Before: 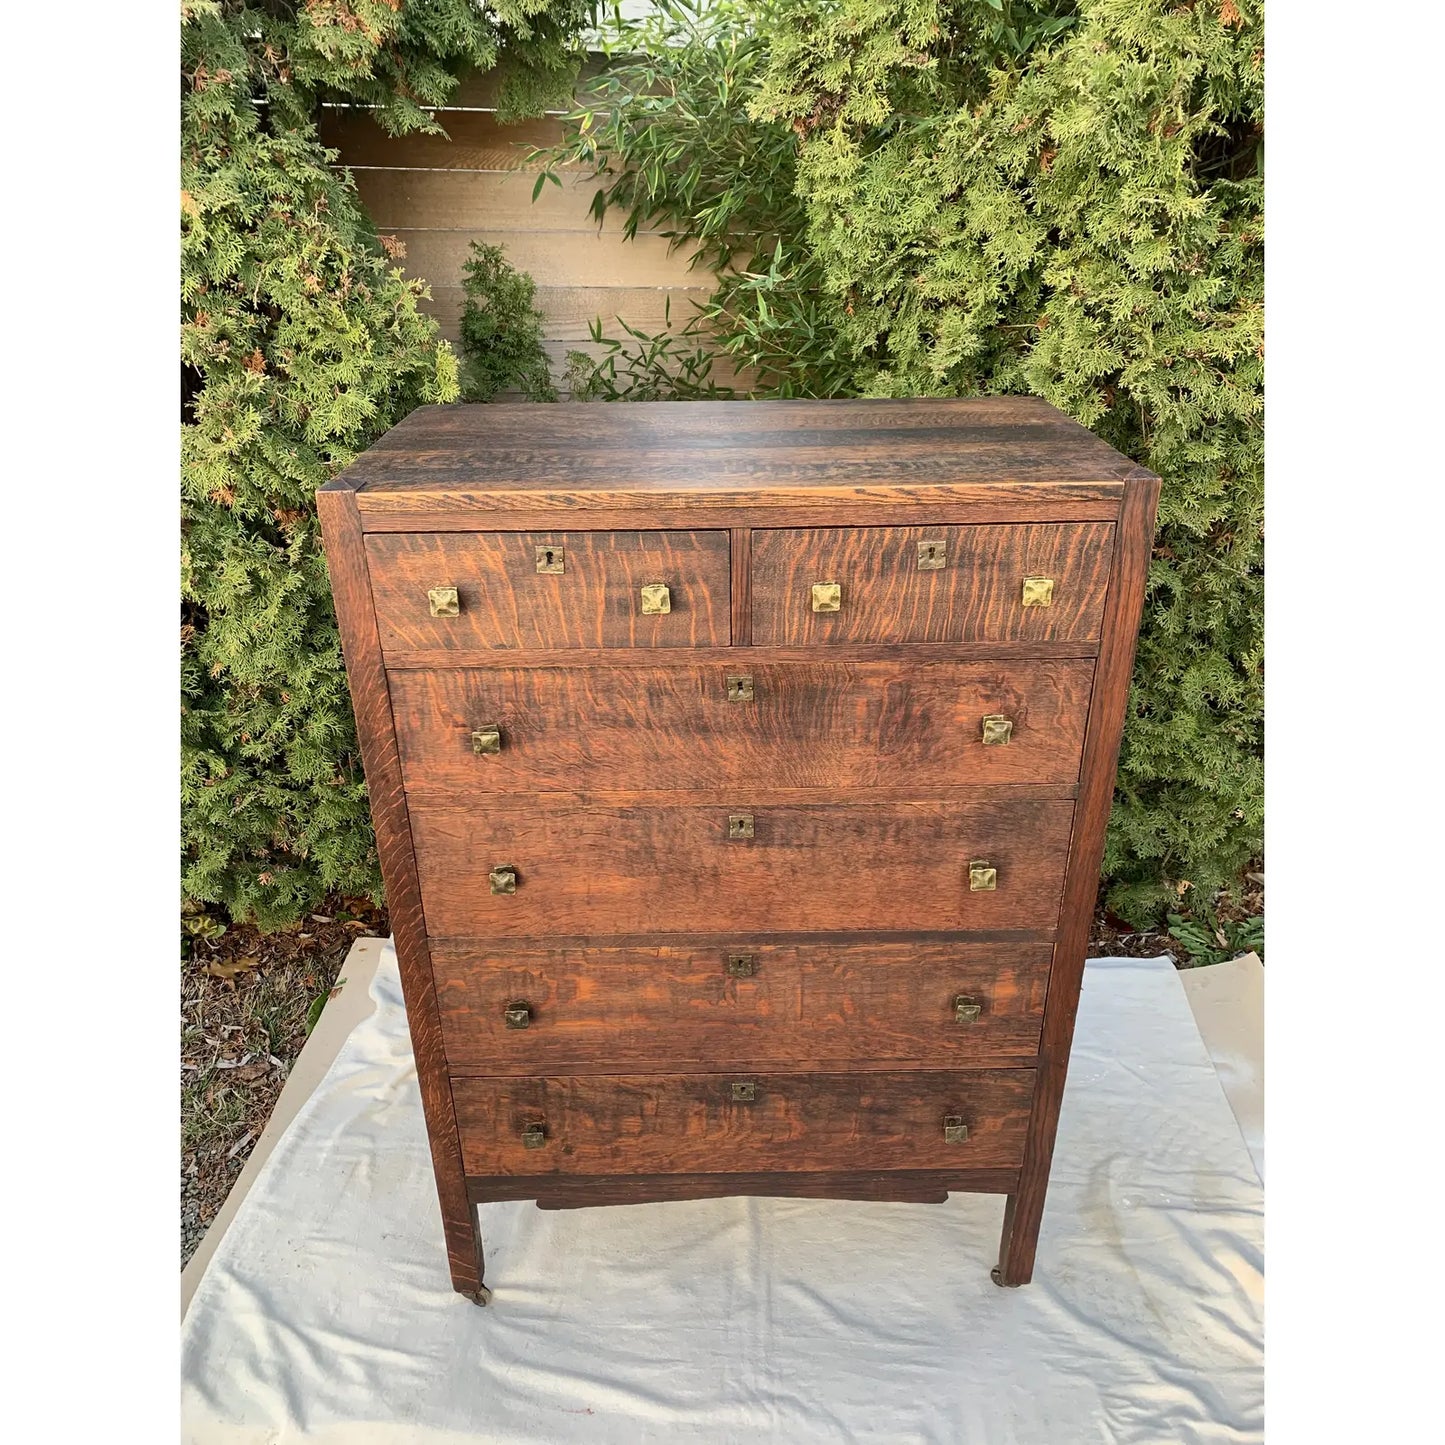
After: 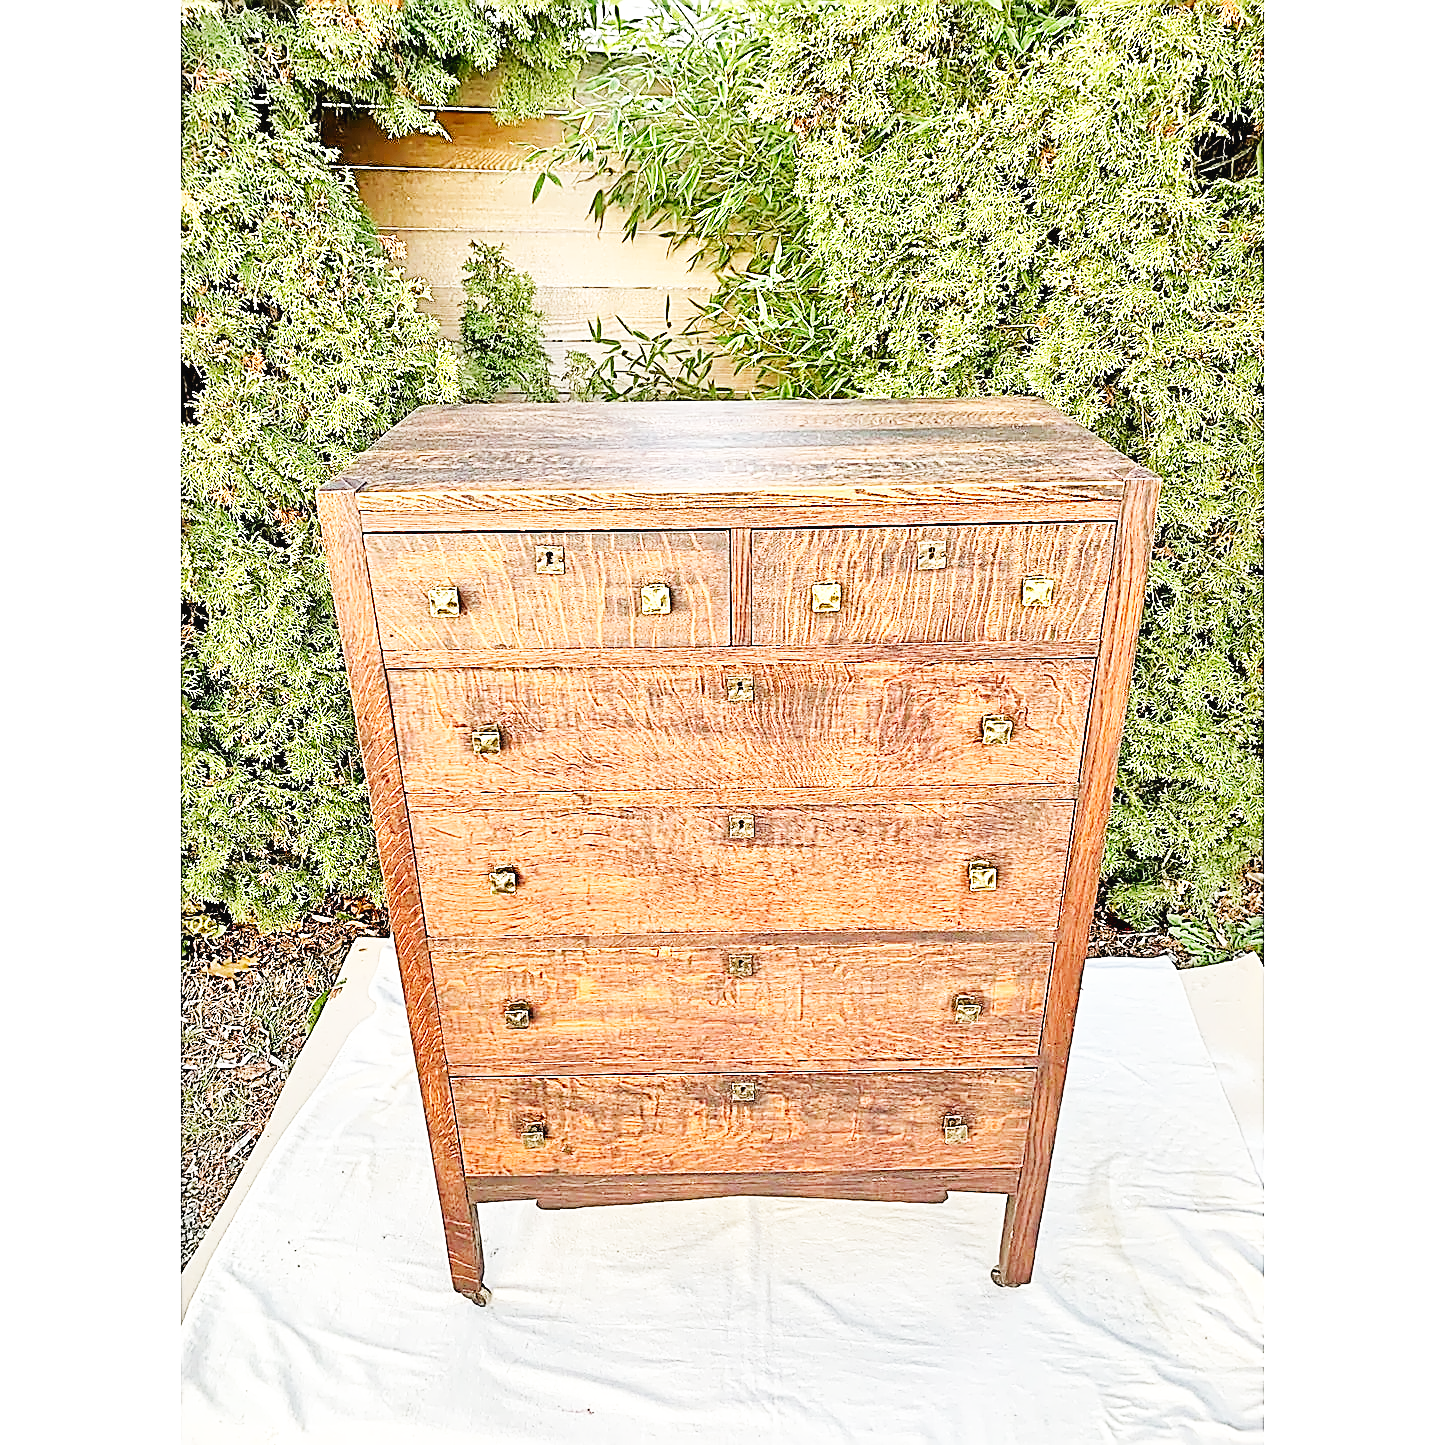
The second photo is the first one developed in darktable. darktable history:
sharpen: amount 2
base curve: curves: ch0 [(0, 0.003) (0.001, 0.002) (0.006, 0.004) (0.02, 0.022) (0.048, 0.086) (0.094, 0.234) (0.162, 0.431) (0.258, 0.629) (0.385, 0.8) (0.548, 0.918) (0.751, 0.988) (1, 1)], preserve colors none
tone equalizer: -7 EV 0.15 EV, -6 EV 0.6 EV, -5 EV 1.15 EV, -4 EV 1.33 EV, -3 EV 1.15 EV, -2 EV 0.6 EV, -1 EV 0.15 EV, mask exposure compensation -0.5 EV
